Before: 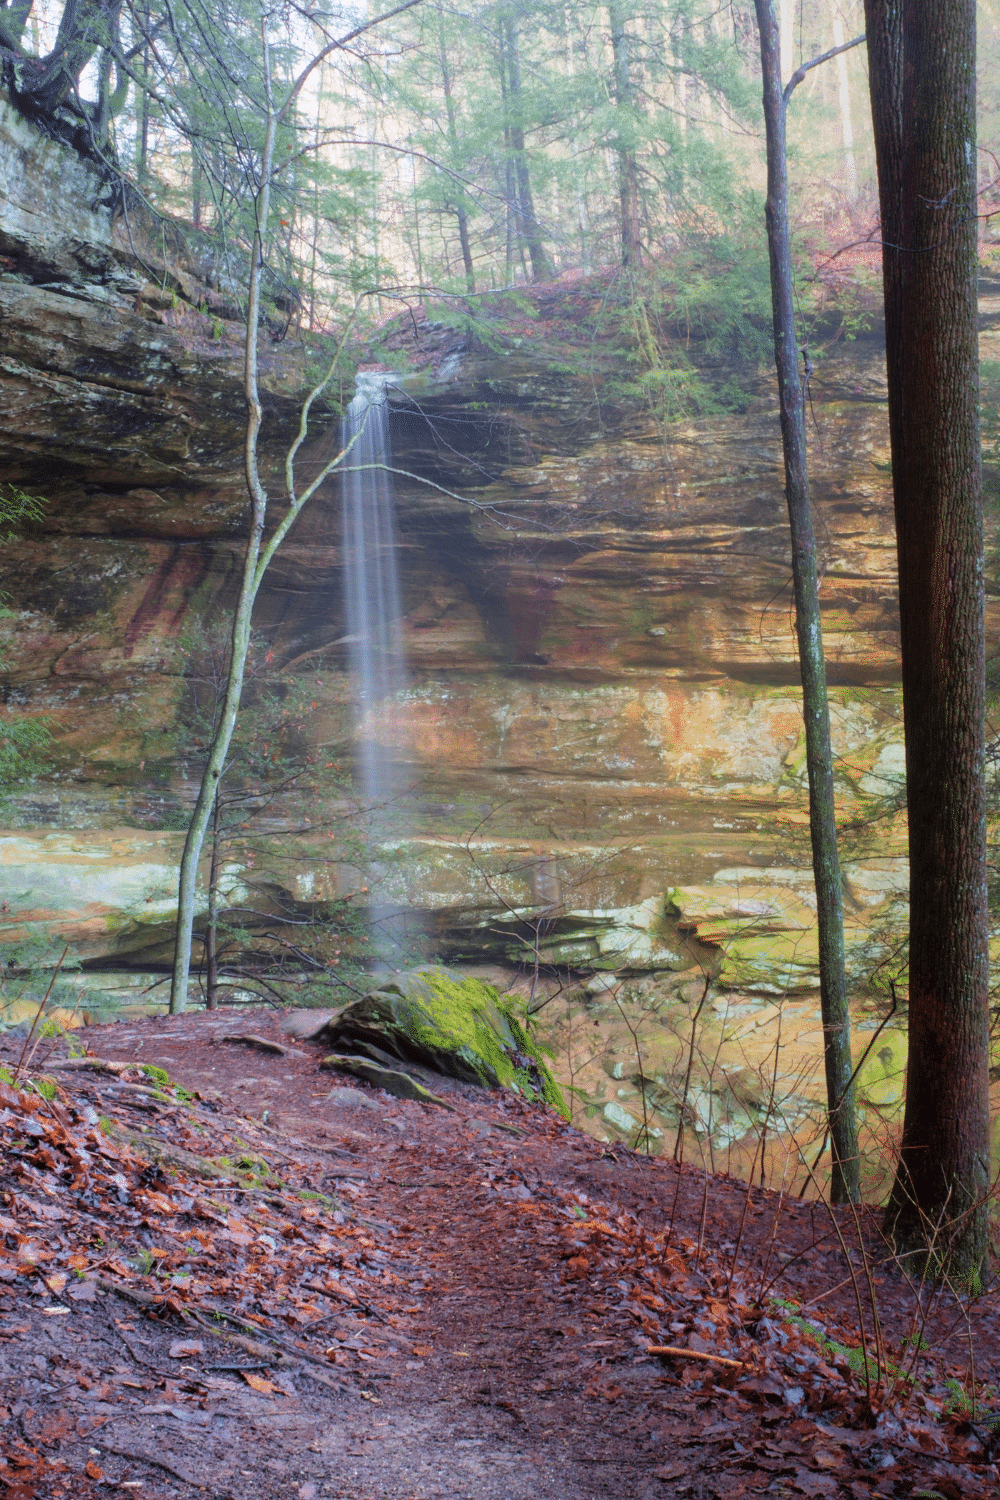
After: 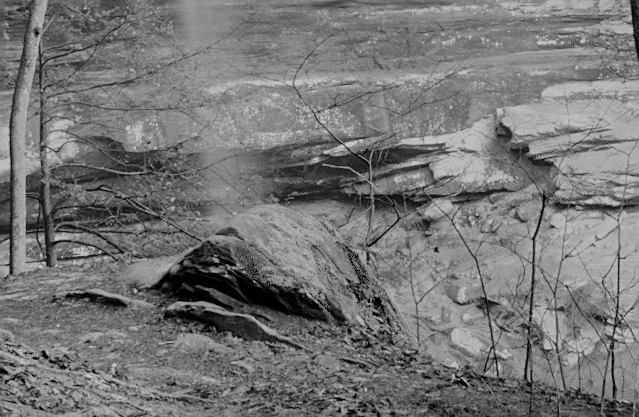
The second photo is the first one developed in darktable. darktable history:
vibrance: vibrance 0%
rotate and perspective: rotation -4.57°, crop left 0.054, crop right 0.944, crop top 0.087, crop bottom 0.914
filmic rgb: black relative exposure -7.15 EV, white relative exposure 5.36 EV, hardness 3.02, color science v6 (2022)
crop: left 18.091%, top 51.13%, right 17.525%, bottom 16.85%
shadows and highlights: shadows 30.86, highlights 0, soften with gaussian
sharpen: on, module defaults
monochrome: on, module defaults
